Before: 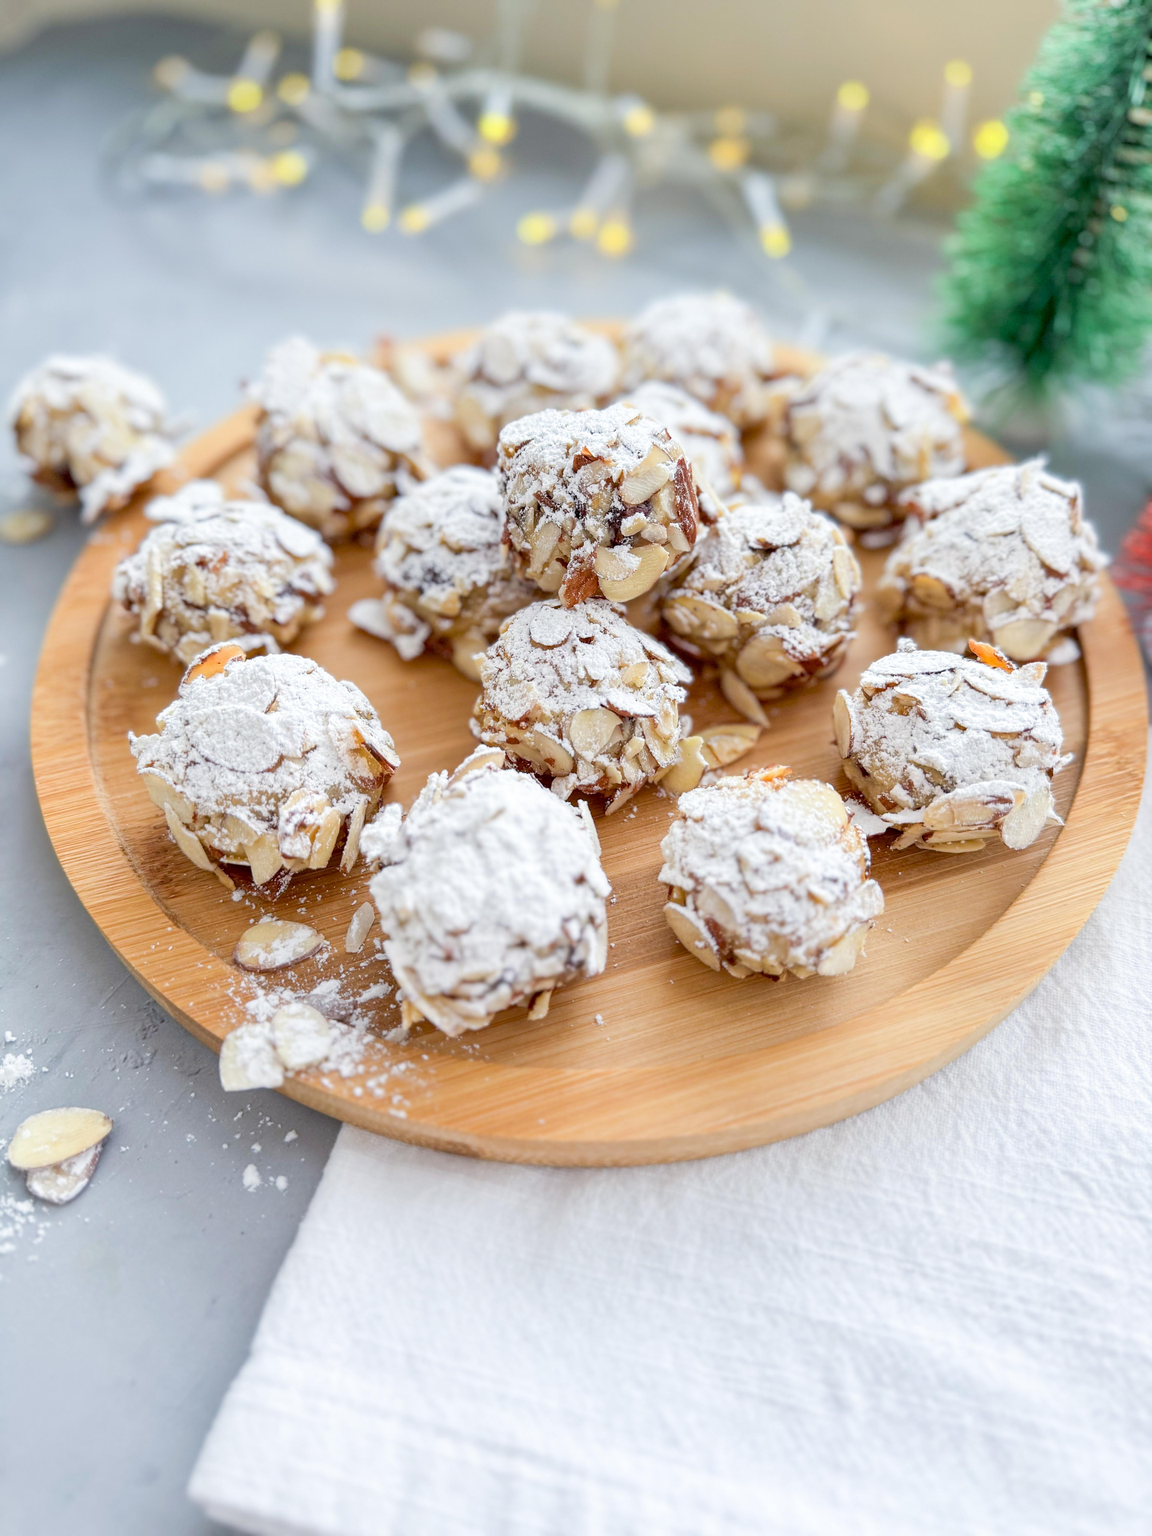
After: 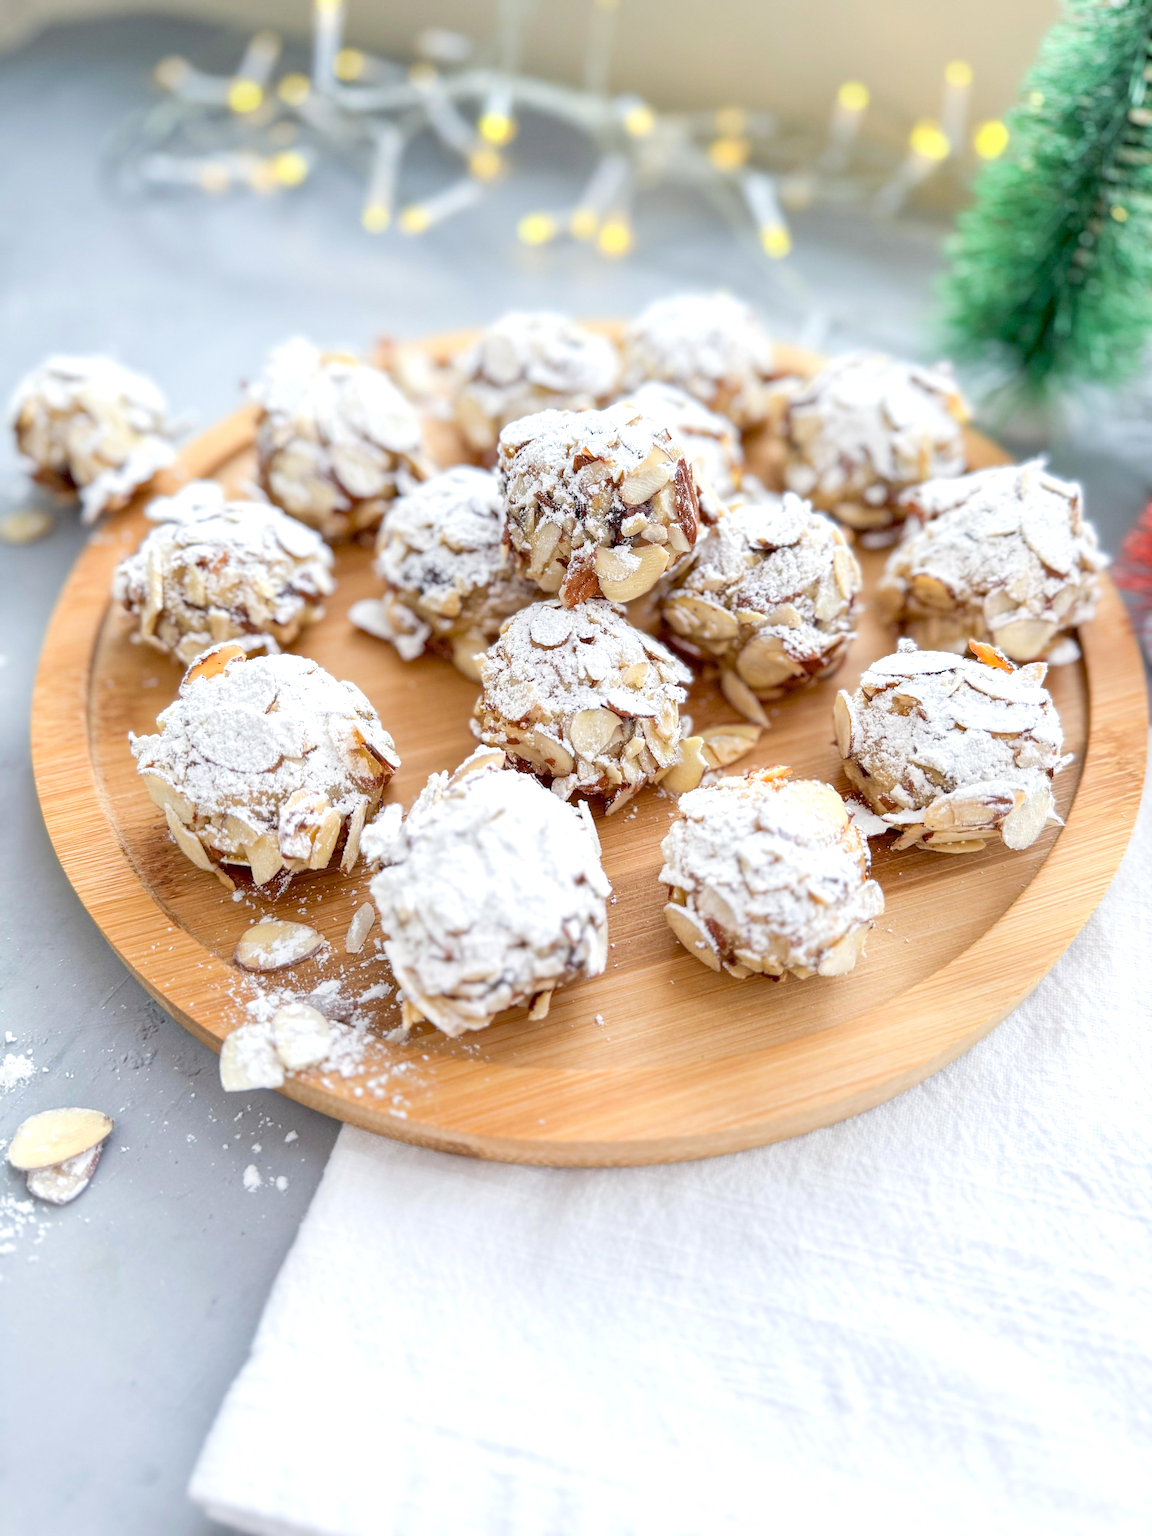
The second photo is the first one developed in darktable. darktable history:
shadows and highlights: shadows 12, white point adjustment 1.2, highlights -0.36, soften with gaussian
exposure: exposure 0.217 EV, compensate highlight preservation false
